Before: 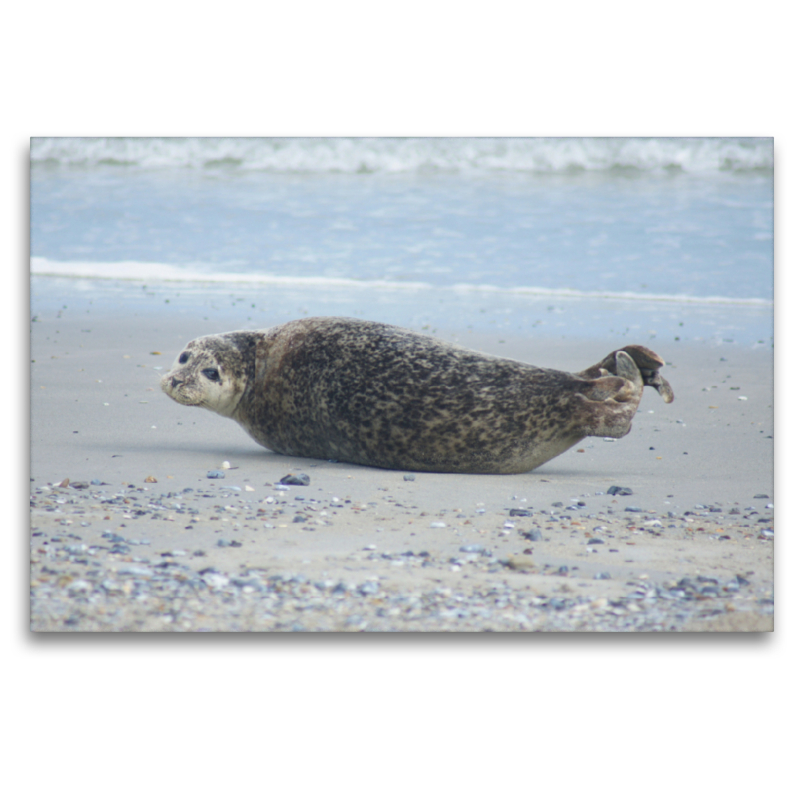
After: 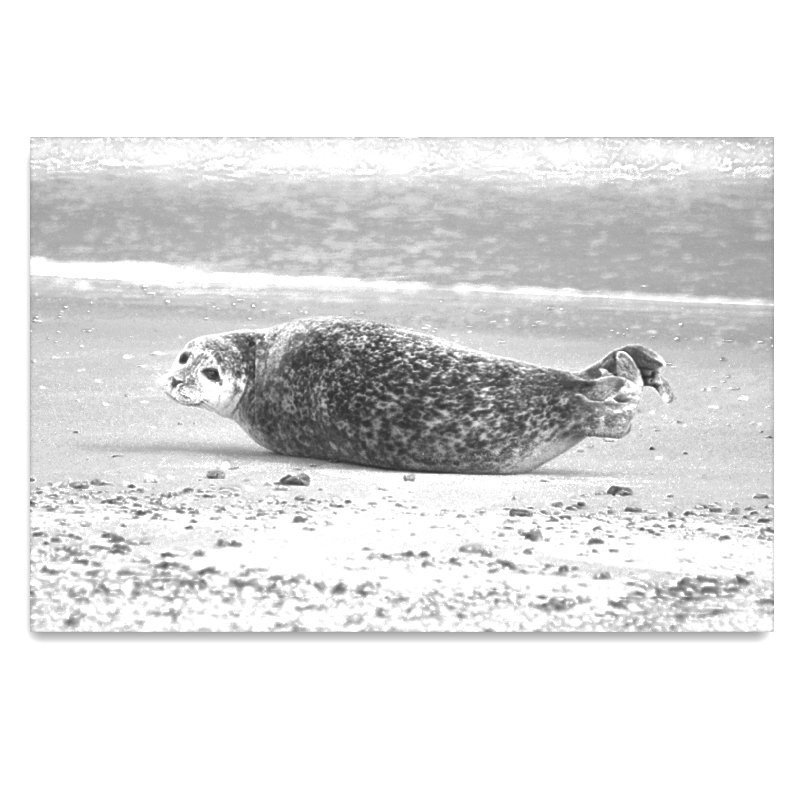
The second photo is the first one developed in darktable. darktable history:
exposure: black level correction 0, exposure 1.001 EV, compensate highlight preservation false
haze removal: compatibility mode true, adaptive false
color zones: curves: ch0 [(0, 0.554) (0.146, 0.662) (0.293, 0.86) (0.503, 0.774) (0.637, 0.106) (0.74, 0.072) (0.866, 0.488) (0.998, 0.569)]; ch1 [(0, 0) (0.143, 0) (0.286, 0) (0.429, 0) (0.571, 0) (0.714, 0) (0.857, 0)]
